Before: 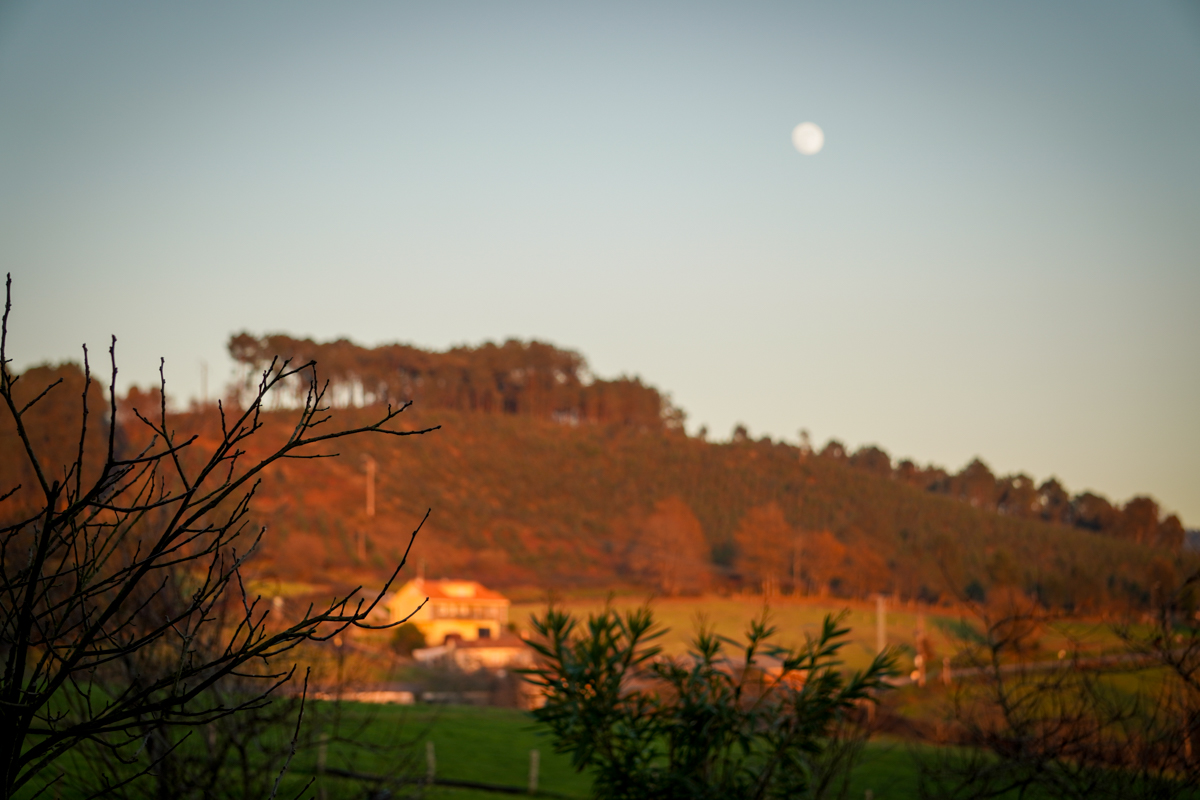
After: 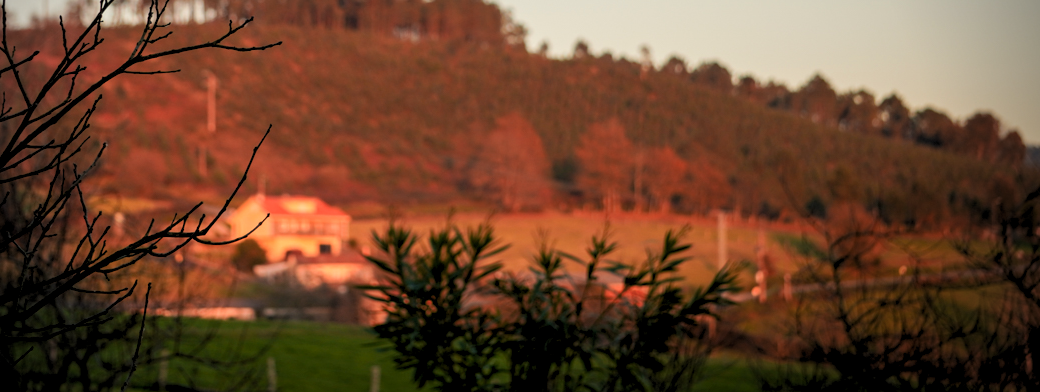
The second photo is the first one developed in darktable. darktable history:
levels: levels [0.073, 0.497, 0.972]
color correction: highlights a* 0.024, highlights b* -0.228
vignetting: on, module defaults
crop and rotate: left 13.285%, top 48.122%, bottom 2.803%
color zones: curves: ch1 [(0, 0.469) (0.072, 0.457) (0.243, 0.494) (0.429, 0.5) (0.571, 0.5) (0.714, 0.5) (0.857, 0.5) (1, 0.469)]; ch2 [(0, 0.499) (0.143, 0.467) (0.242, 0.436) (0.429, 0.493) (0.571, 0.5) (0.714, 0.5) (0.857, 0.5) (1, 0.499)]
